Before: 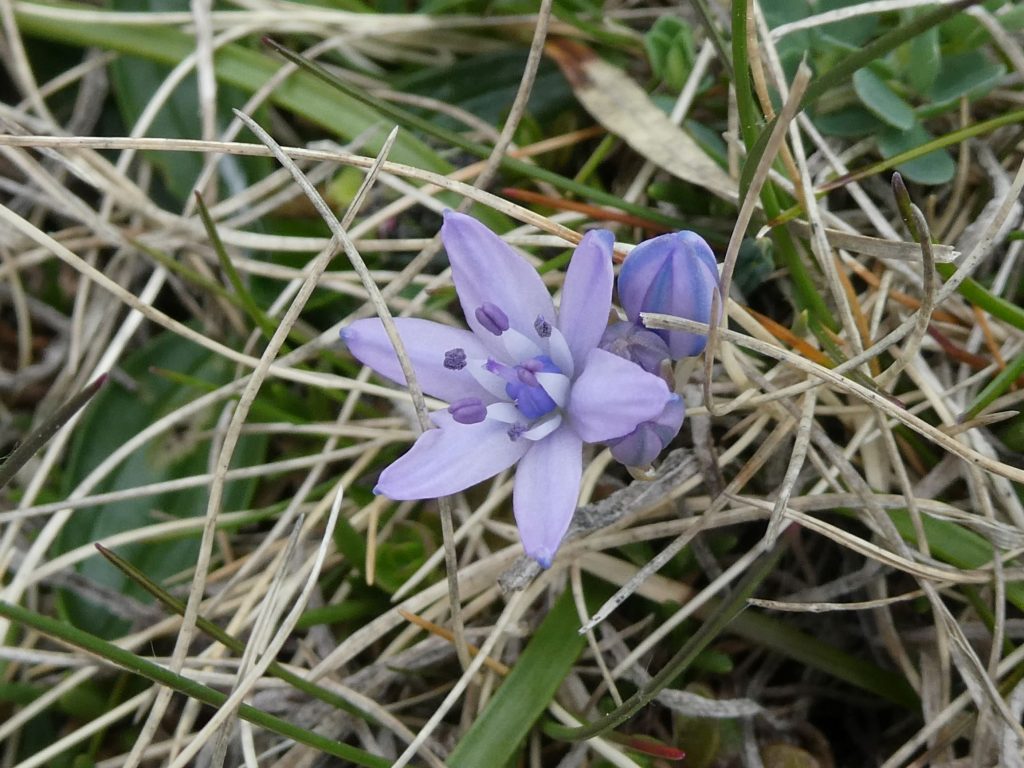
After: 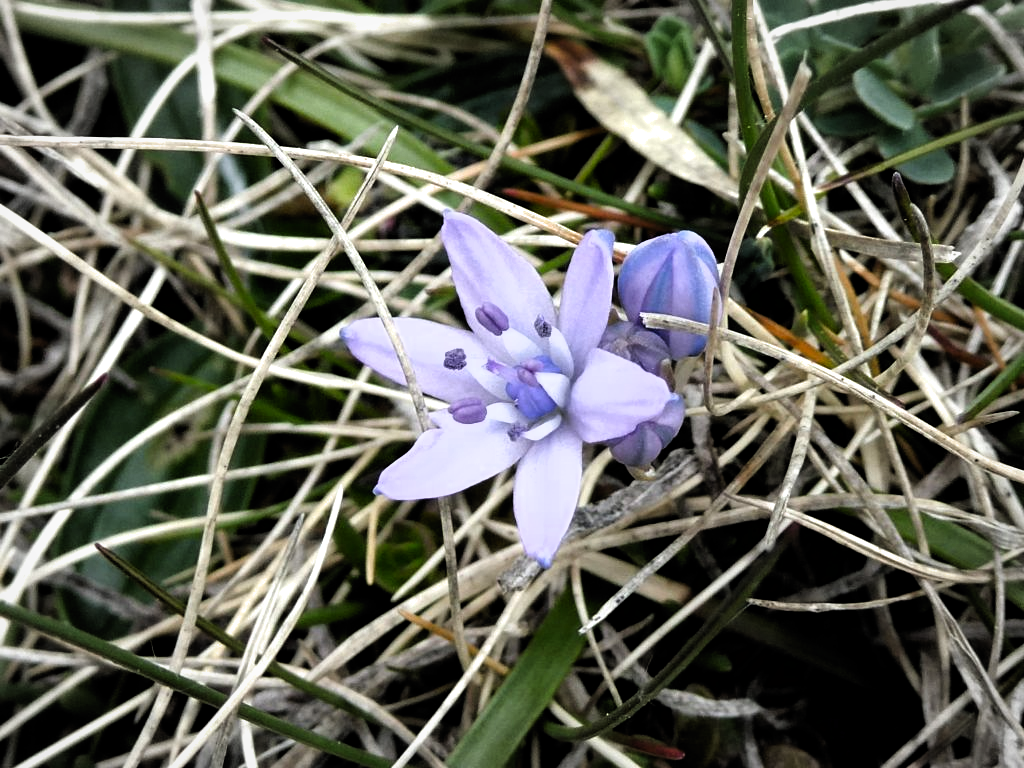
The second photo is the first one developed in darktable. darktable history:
contrast brightness saturation: saturation 0.182
vignetting: brightness -0.162, automatic ratio true
filmic rgb: black relative exposure -8.29 EV, white relative exposure 2.21 EV, hardness 7.08, latitude 84.86%, contrast 1.704, highlights saturation mix -4.32%, shadows ↔ highlights balance -1.85%, color science v6 (2022)
